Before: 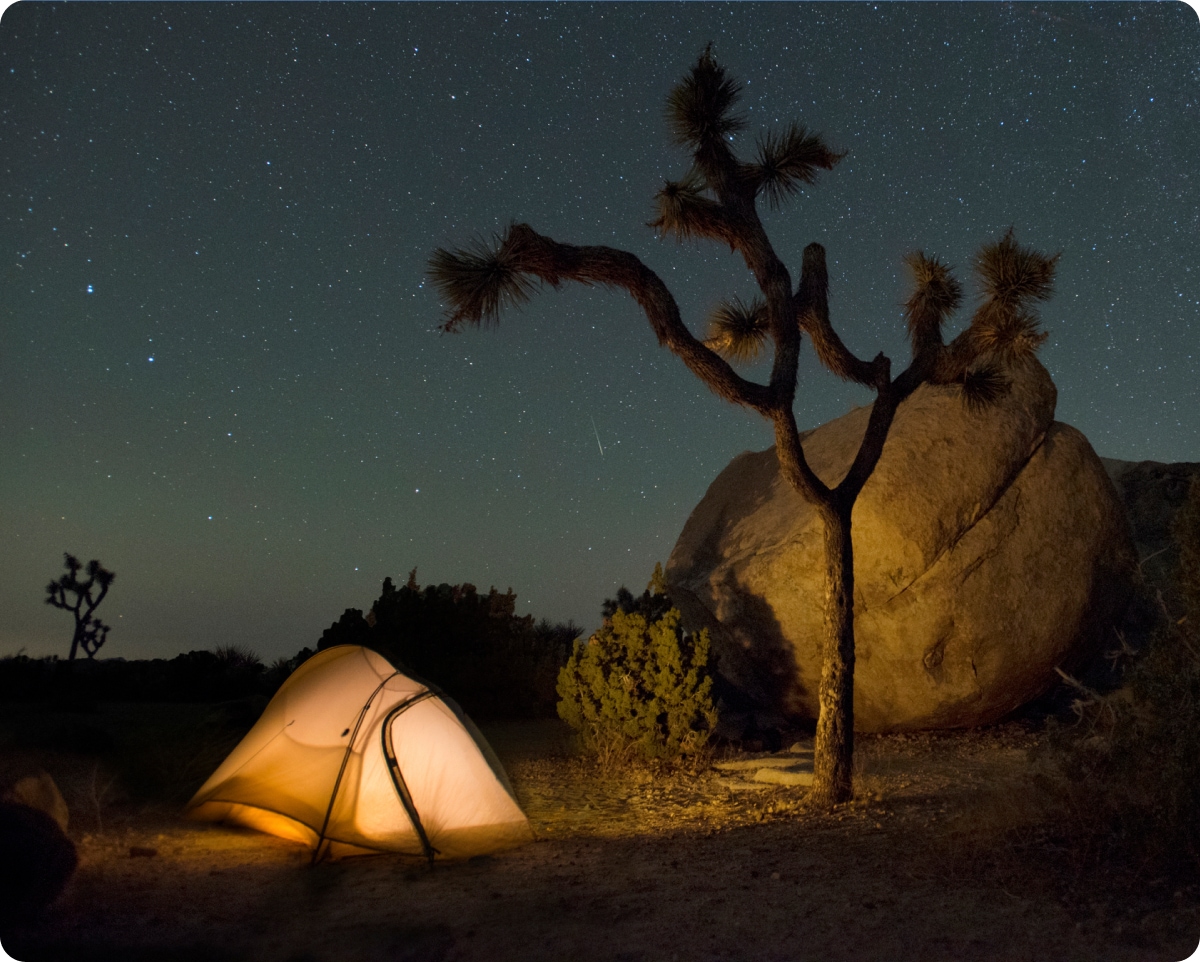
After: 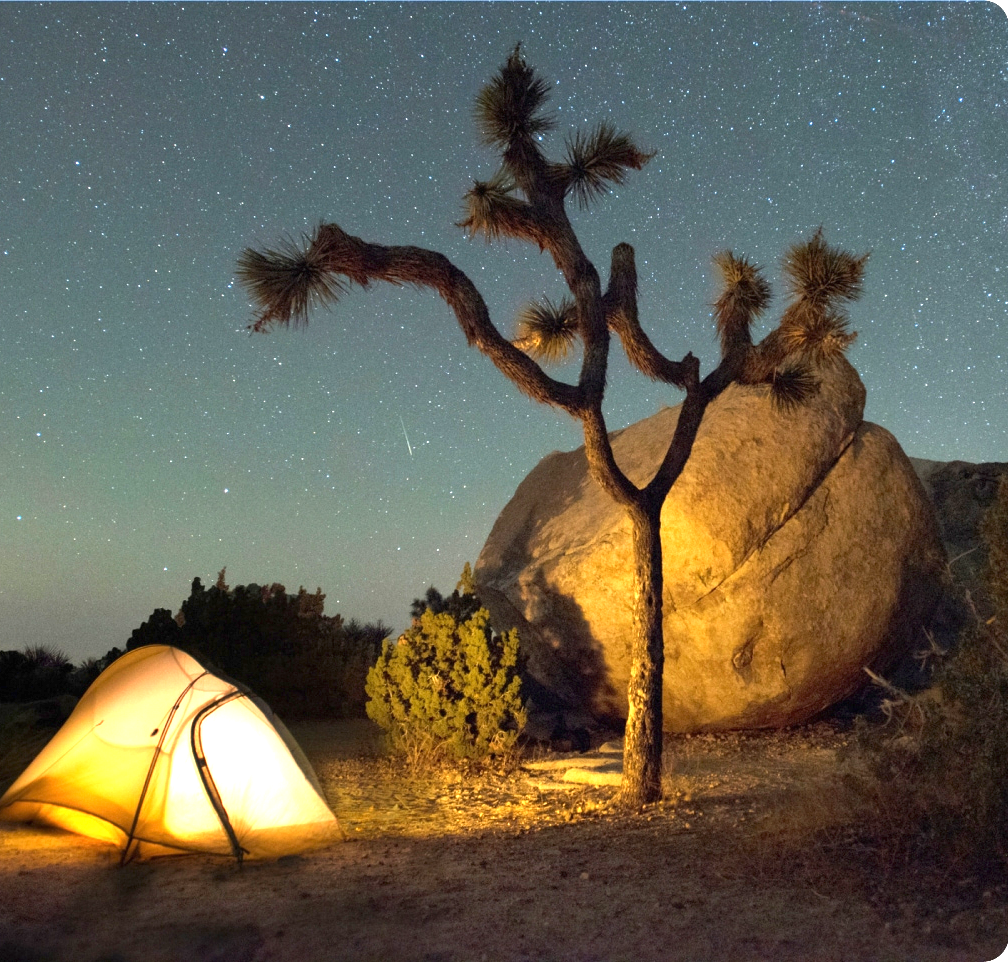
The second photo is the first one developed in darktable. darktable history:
tone equalizer: on, module defaults
crop: left 15.977%
exposure: black level correction 0, exposure 1.909 EV, compensate highlight preservation false
